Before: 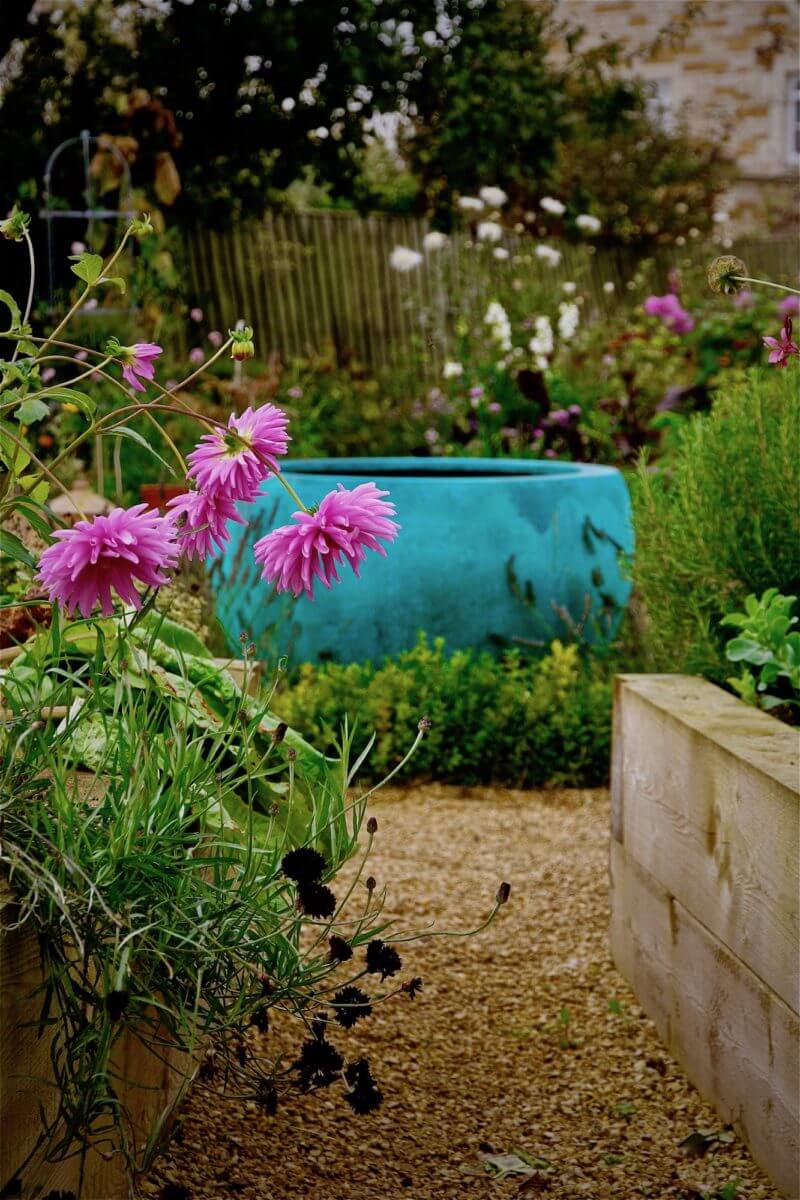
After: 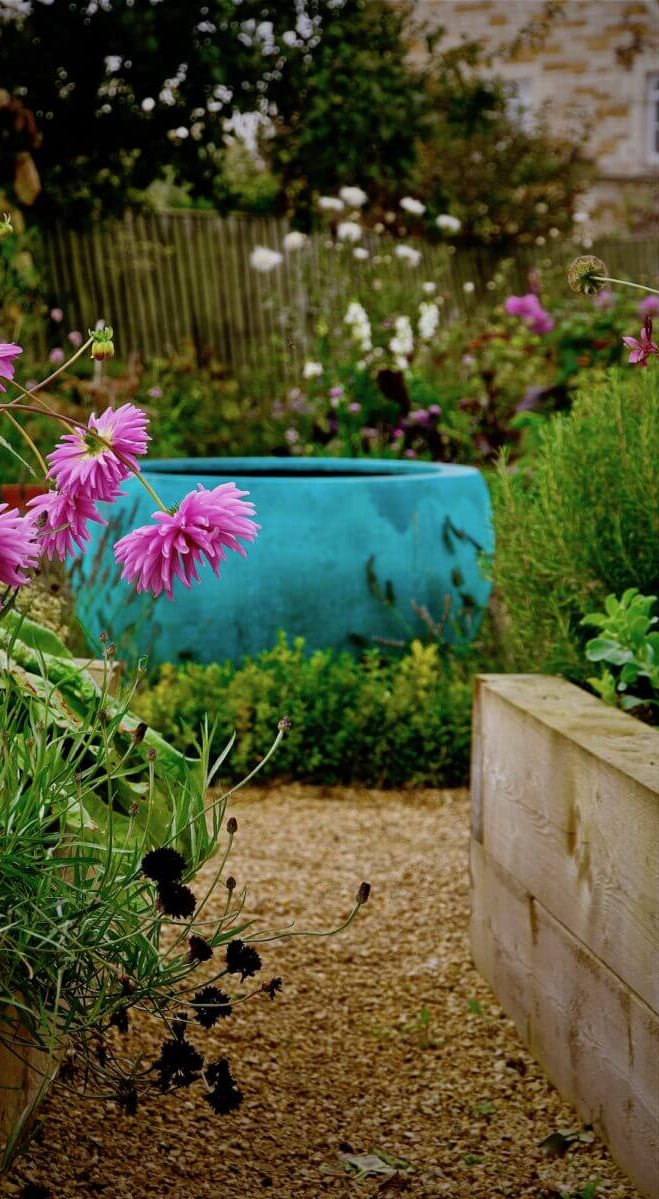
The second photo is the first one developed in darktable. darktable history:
crop: left 17.611%, bottom 0.033%
